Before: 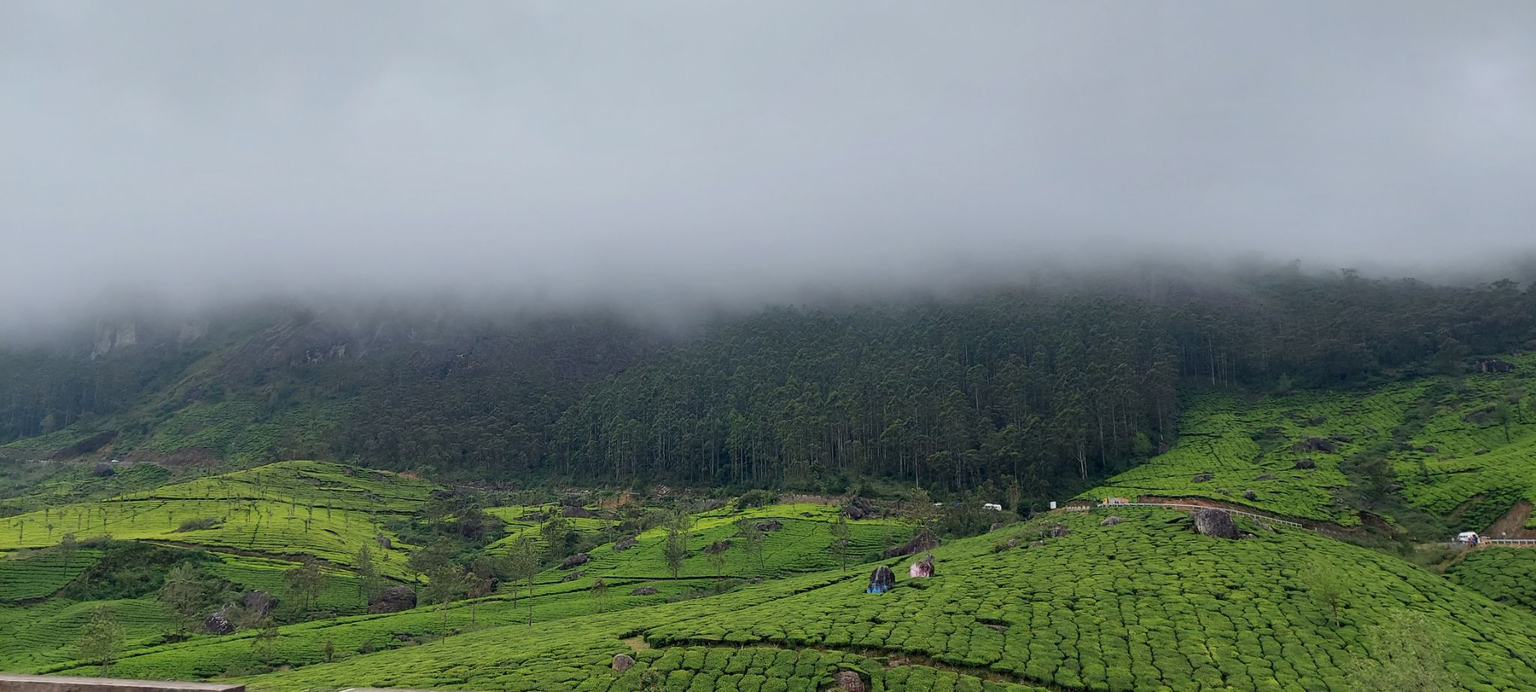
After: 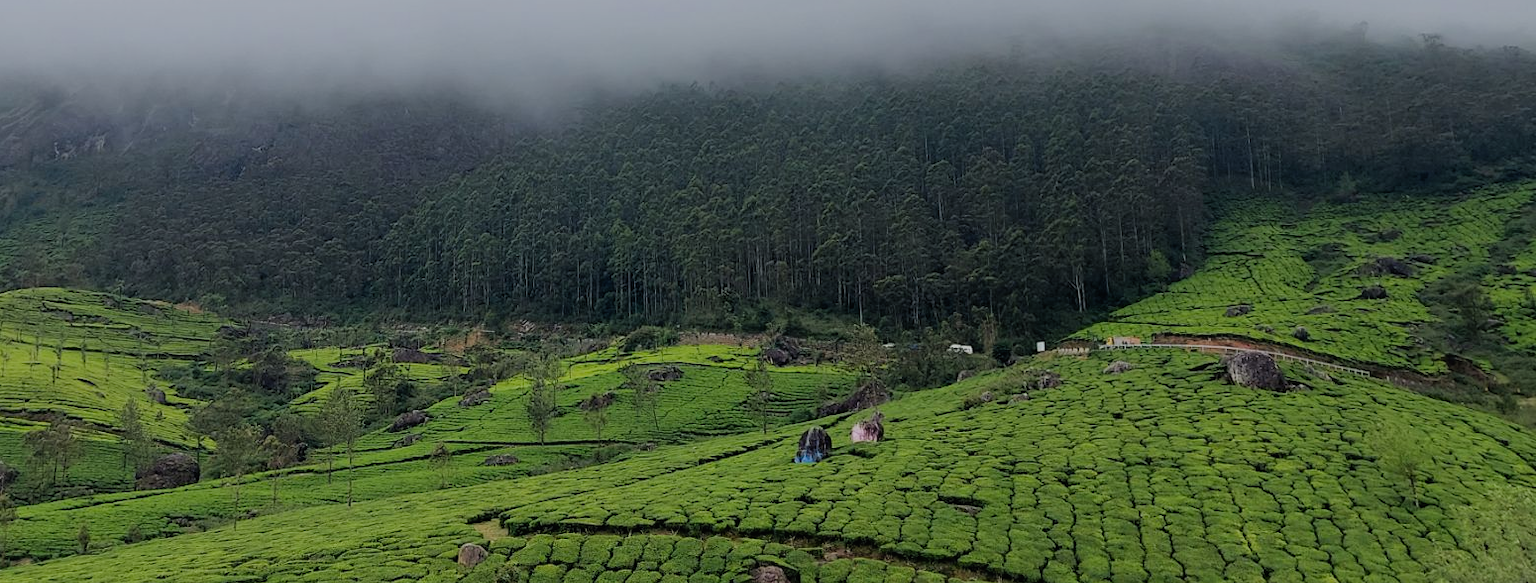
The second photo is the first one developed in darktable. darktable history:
crop and rotate: left 17.299%, top 35.115%, right 7.015%, bottom 1.024%
filmic rgb: black relative exposure -7.65 EV, white relative exposure 4.56 EV, hardness 3.61
contrast brightness saturation: contrast -0.02, brightness -0.01, saturation 0.03
